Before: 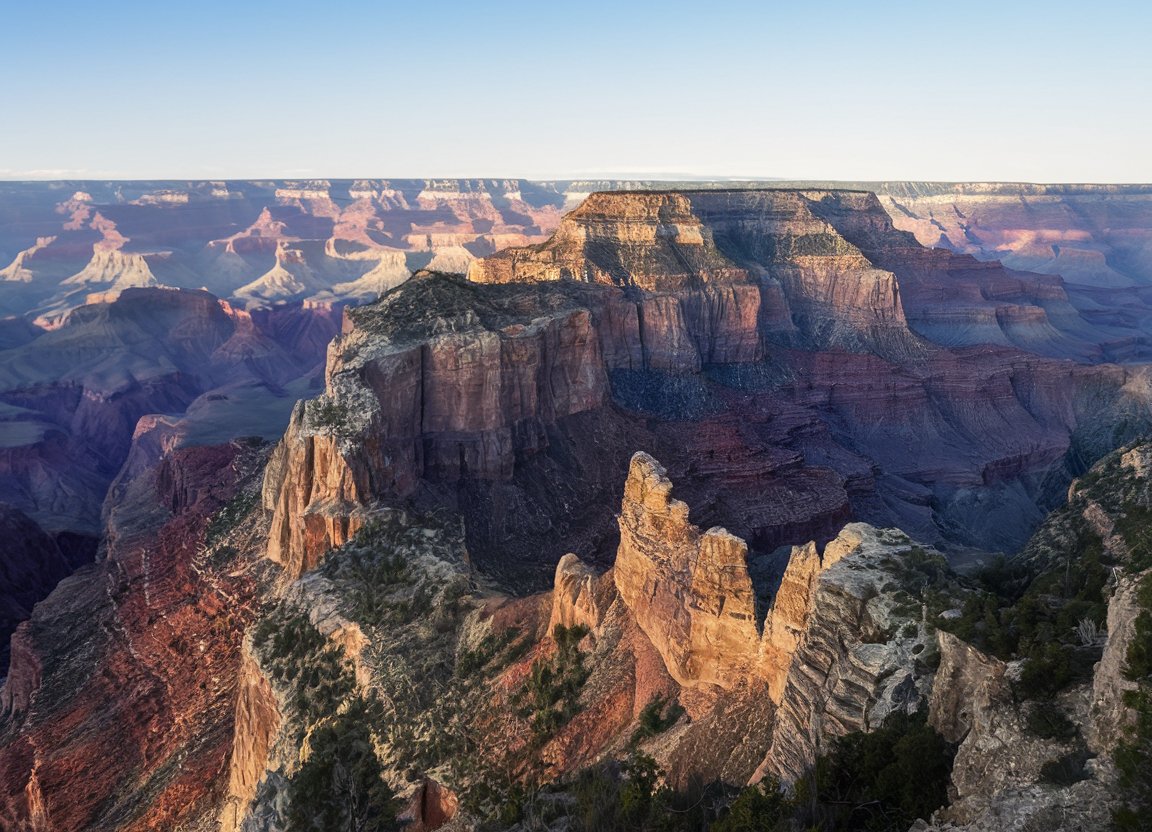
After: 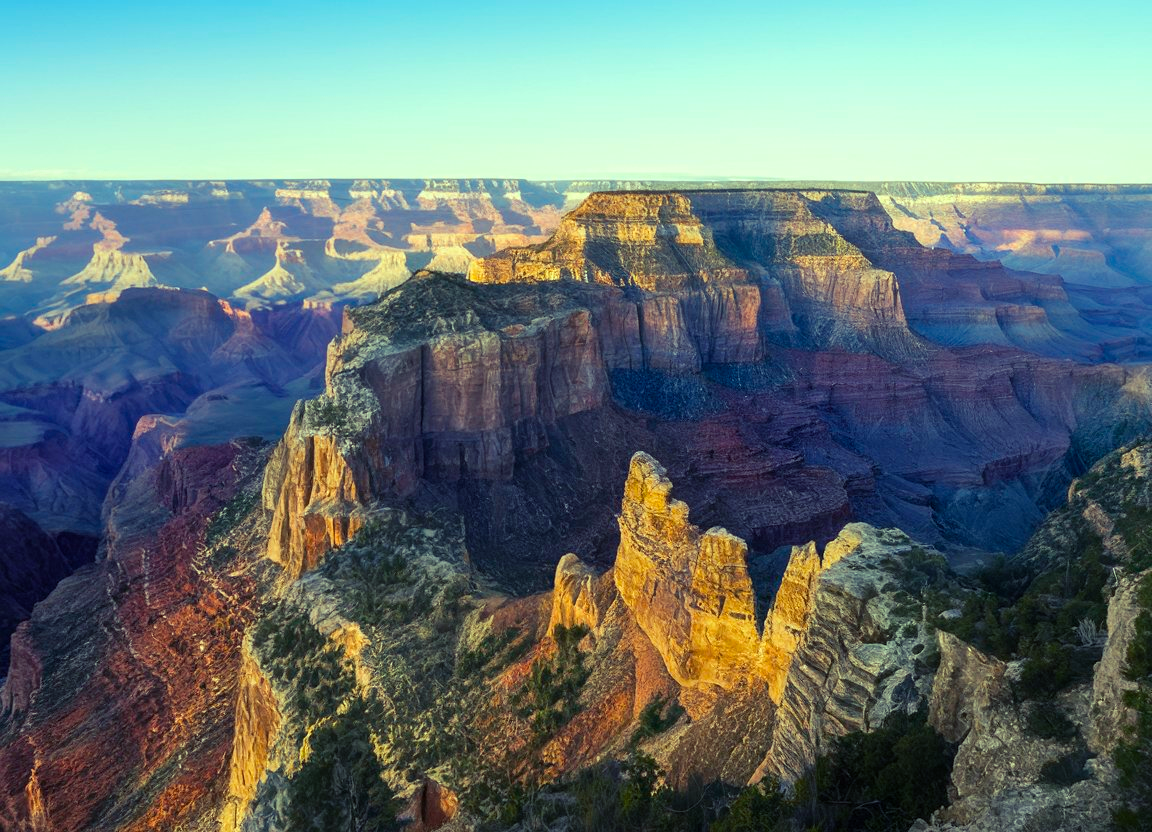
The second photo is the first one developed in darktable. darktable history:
color balance rgb: shadows lift › chroma 5.381%, shadows lift › hue 240.13°, highlights gain › luminance 15.429%, highlights gain › chroma 7.009%, highlights gain › hue 124.43°, perceptual saturation grading › global saturation 30.126%, global vibrance 20%
